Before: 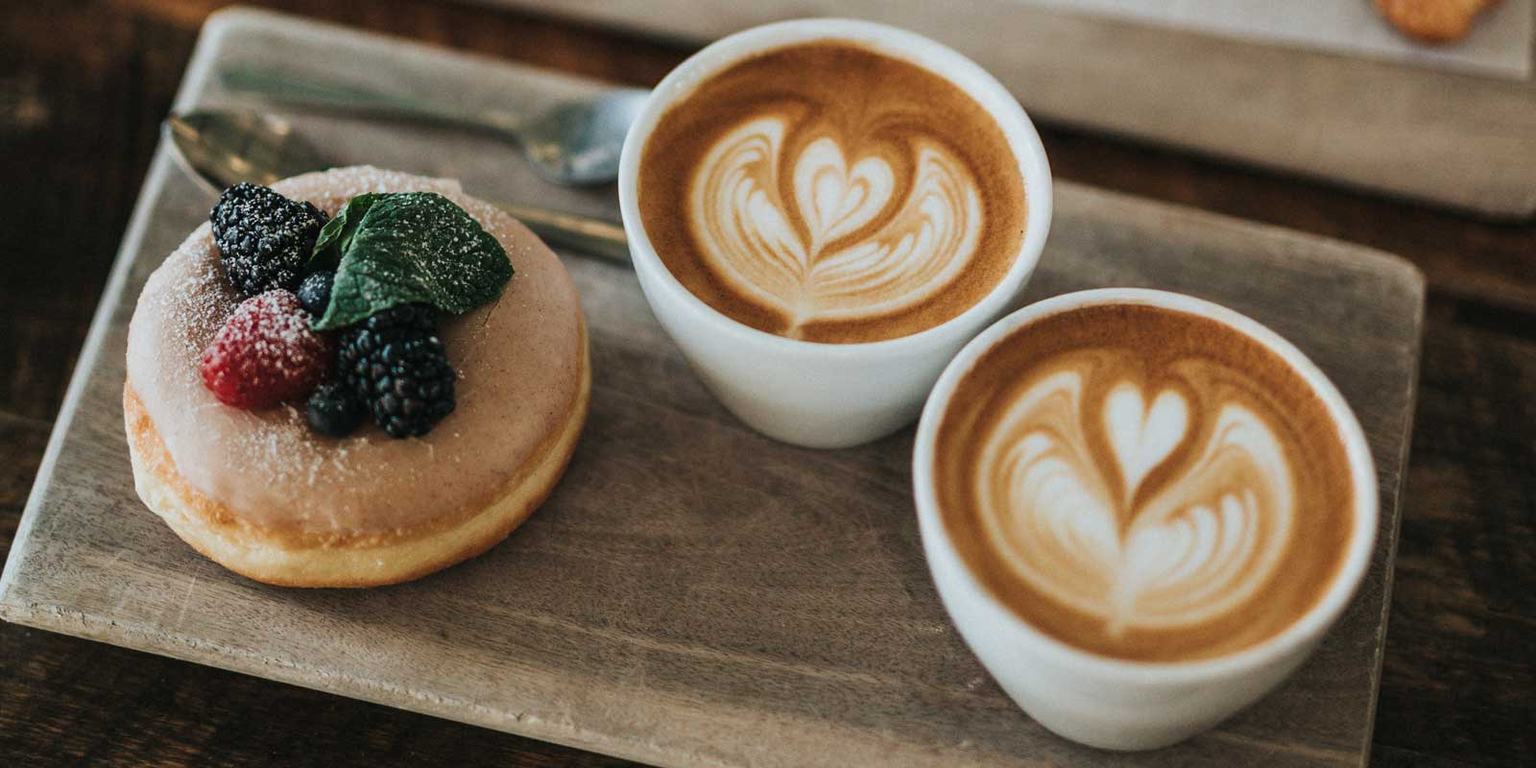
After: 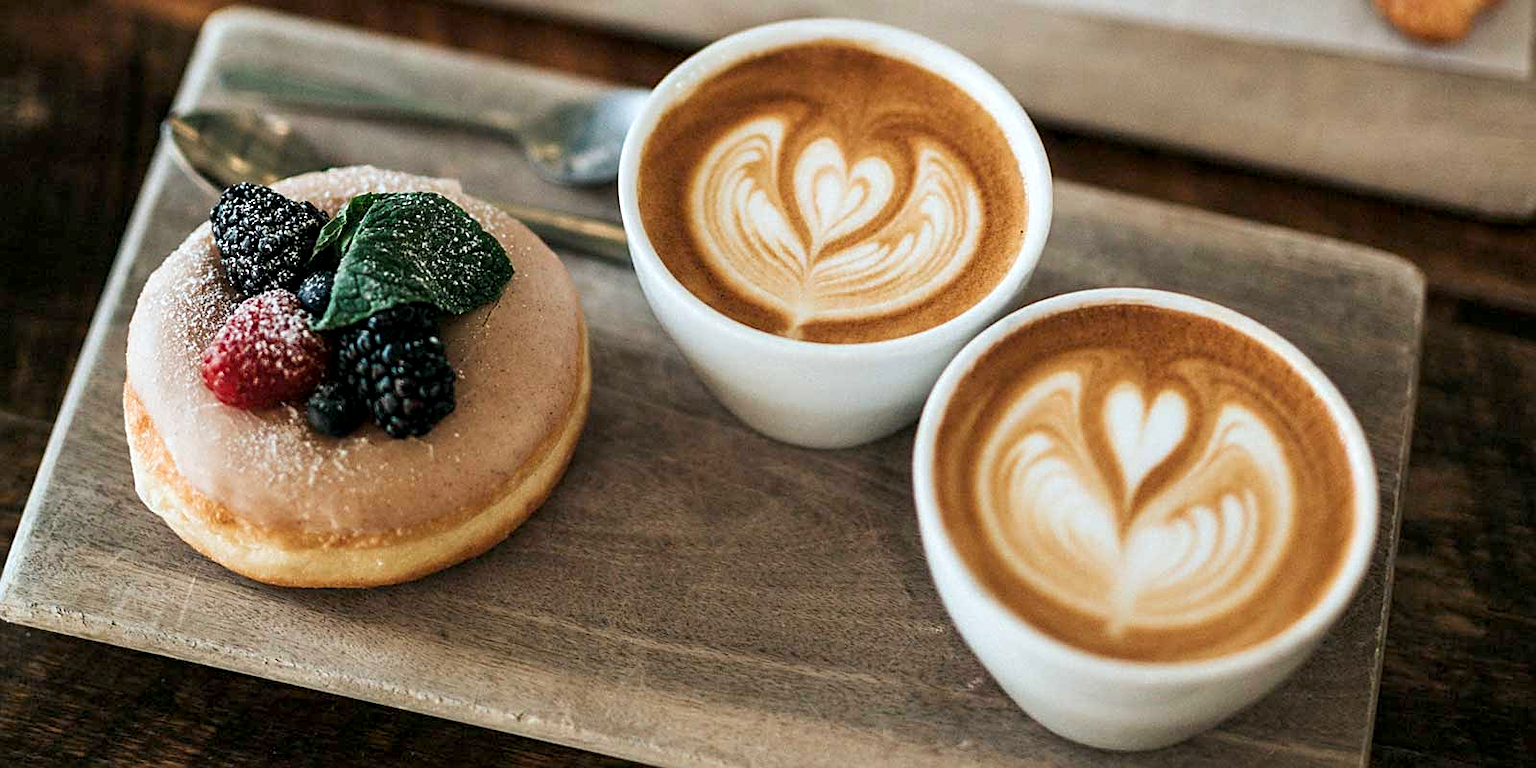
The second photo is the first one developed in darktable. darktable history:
sharpen: on, module defaults
exposure: black level correction 0.005, exposure 0.417 EV, compensate highlight preservation false
